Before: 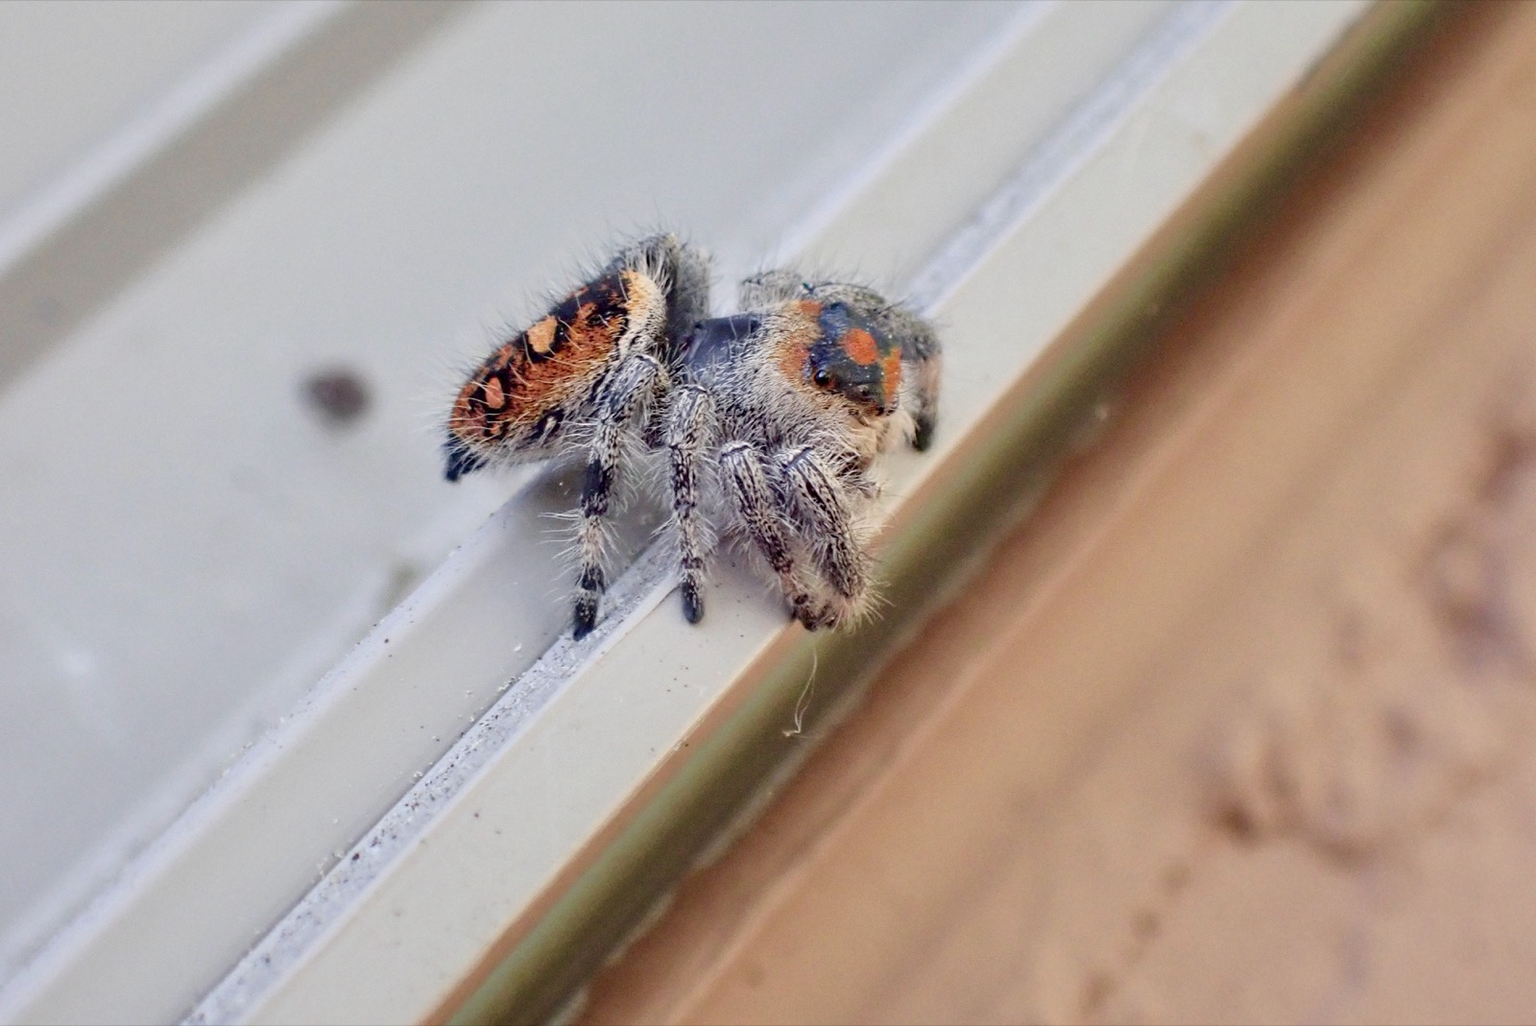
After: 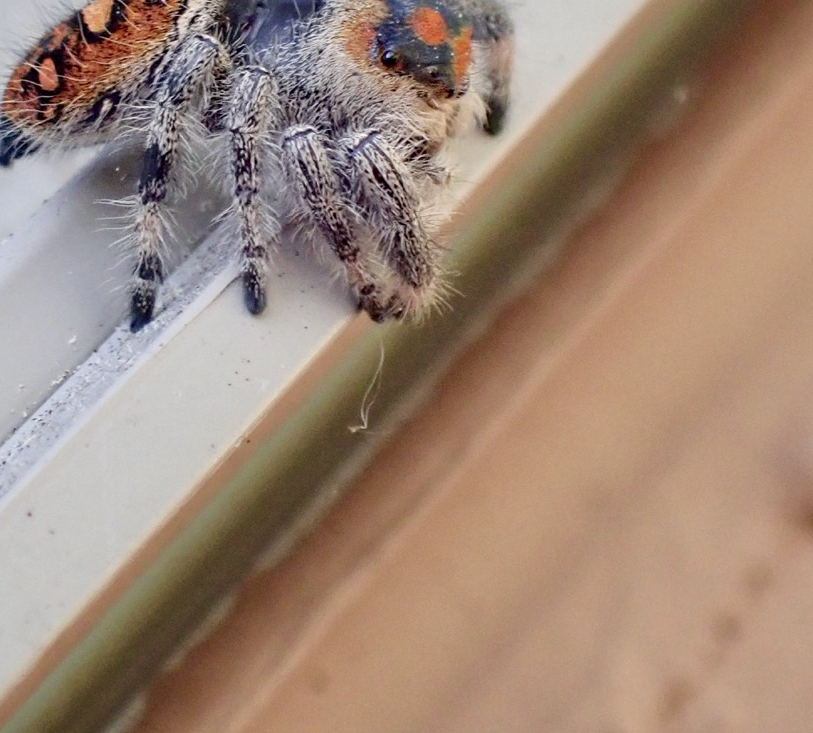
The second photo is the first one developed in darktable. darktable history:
crop and rotate: left 29.271%, top 31.377%, right 19.861%
